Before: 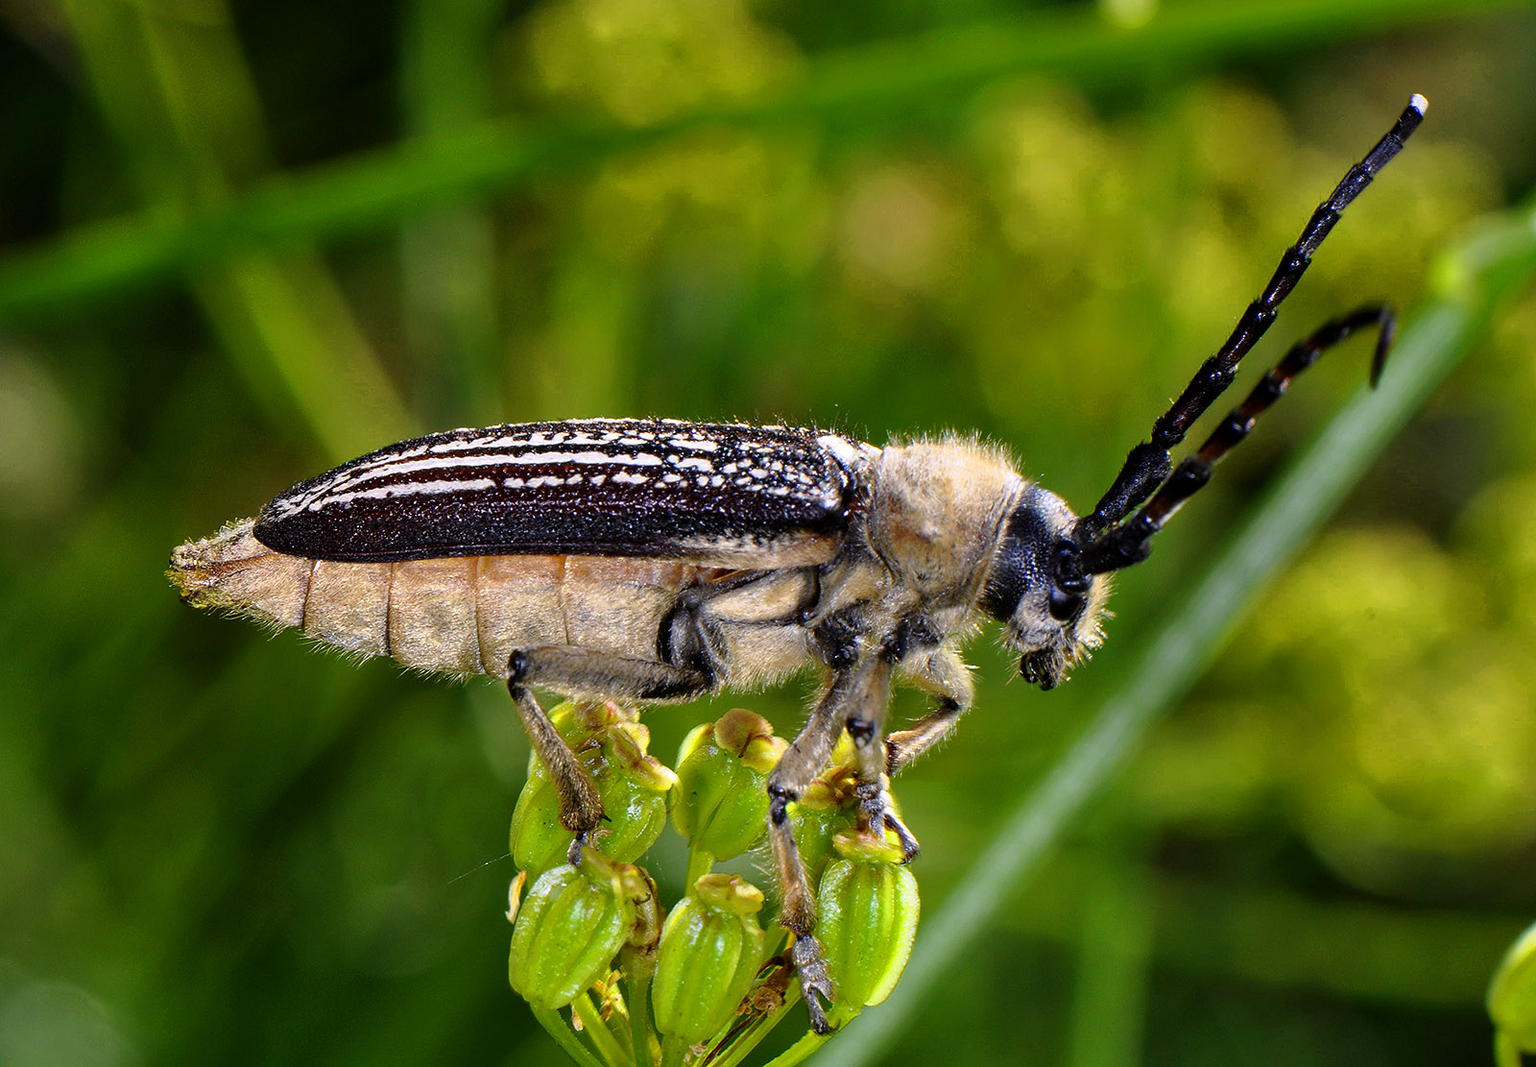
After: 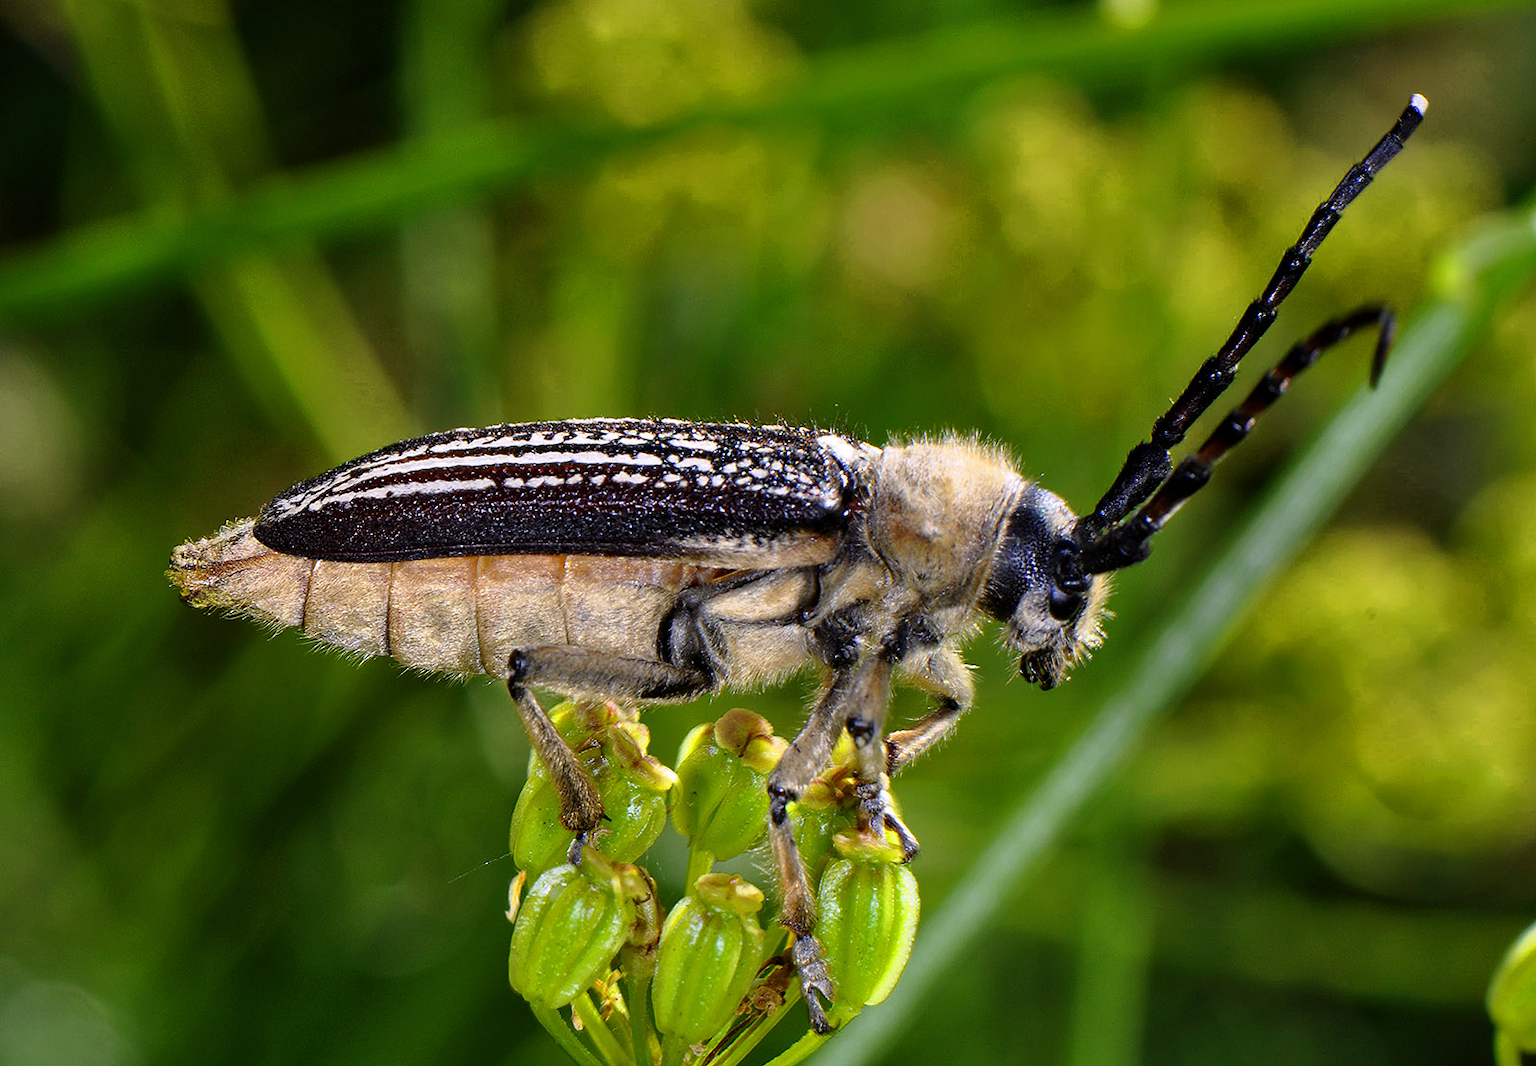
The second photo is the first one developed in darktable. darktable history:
contrast equalizer: octaves 7, y [[0.5 ×6], [0.5 ×6], [0.5, 0.5, 0.501, 0.545, 0.707, 0.863], [0 ×6], [0 ×6]], mix -0.22
